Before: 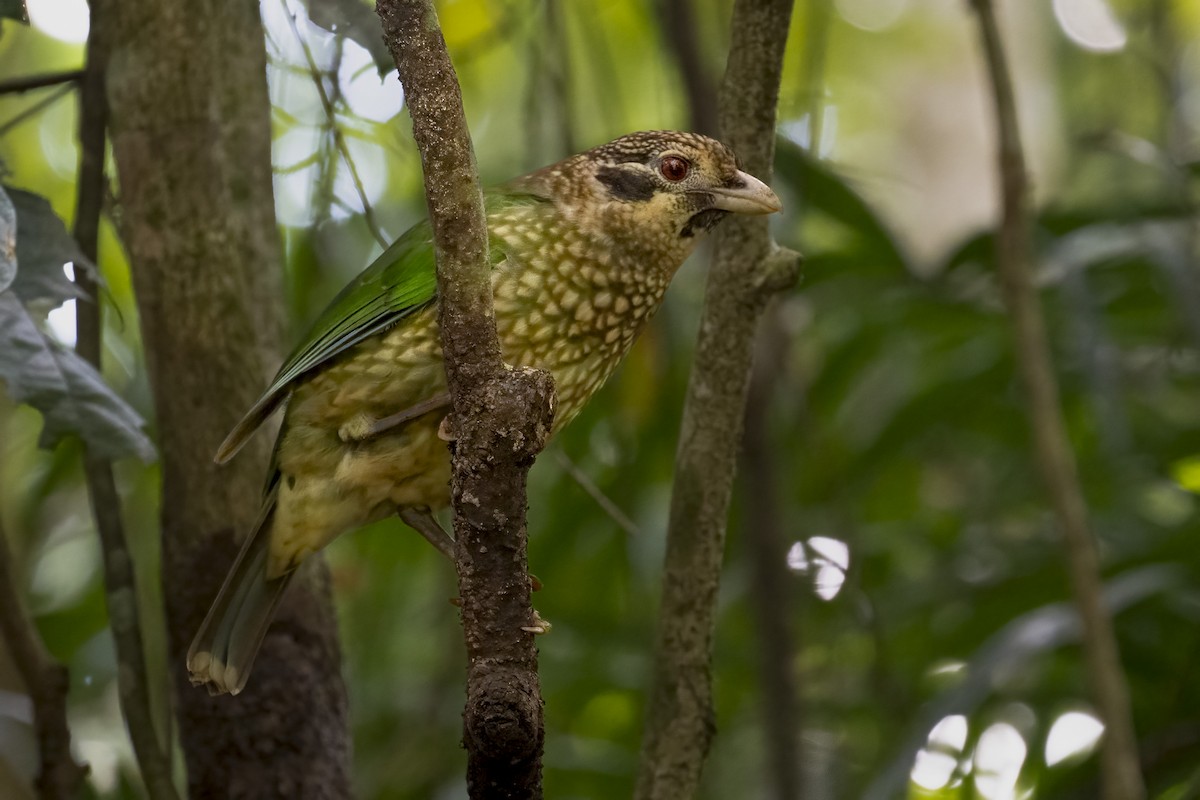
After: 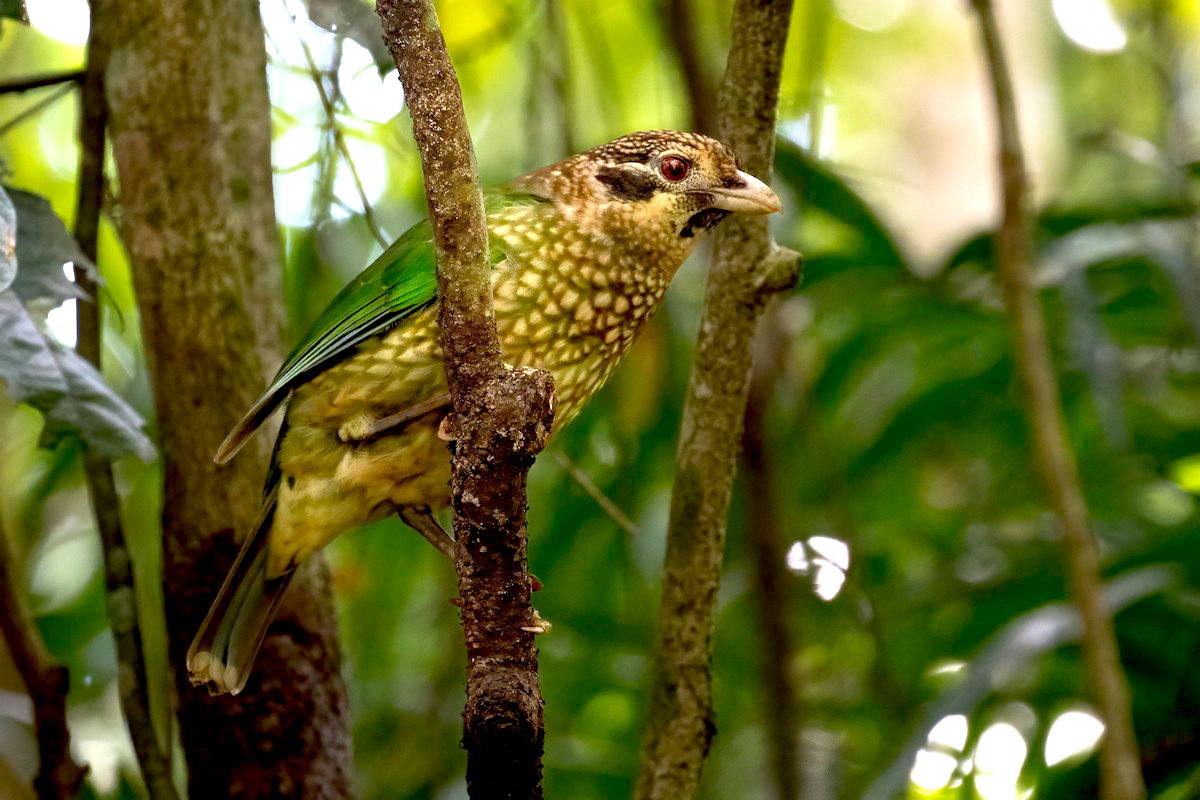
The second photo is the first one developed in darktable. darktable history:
exposure: black level correction 0.011, exposure 1.083 EV, compensate highlight preservation false
